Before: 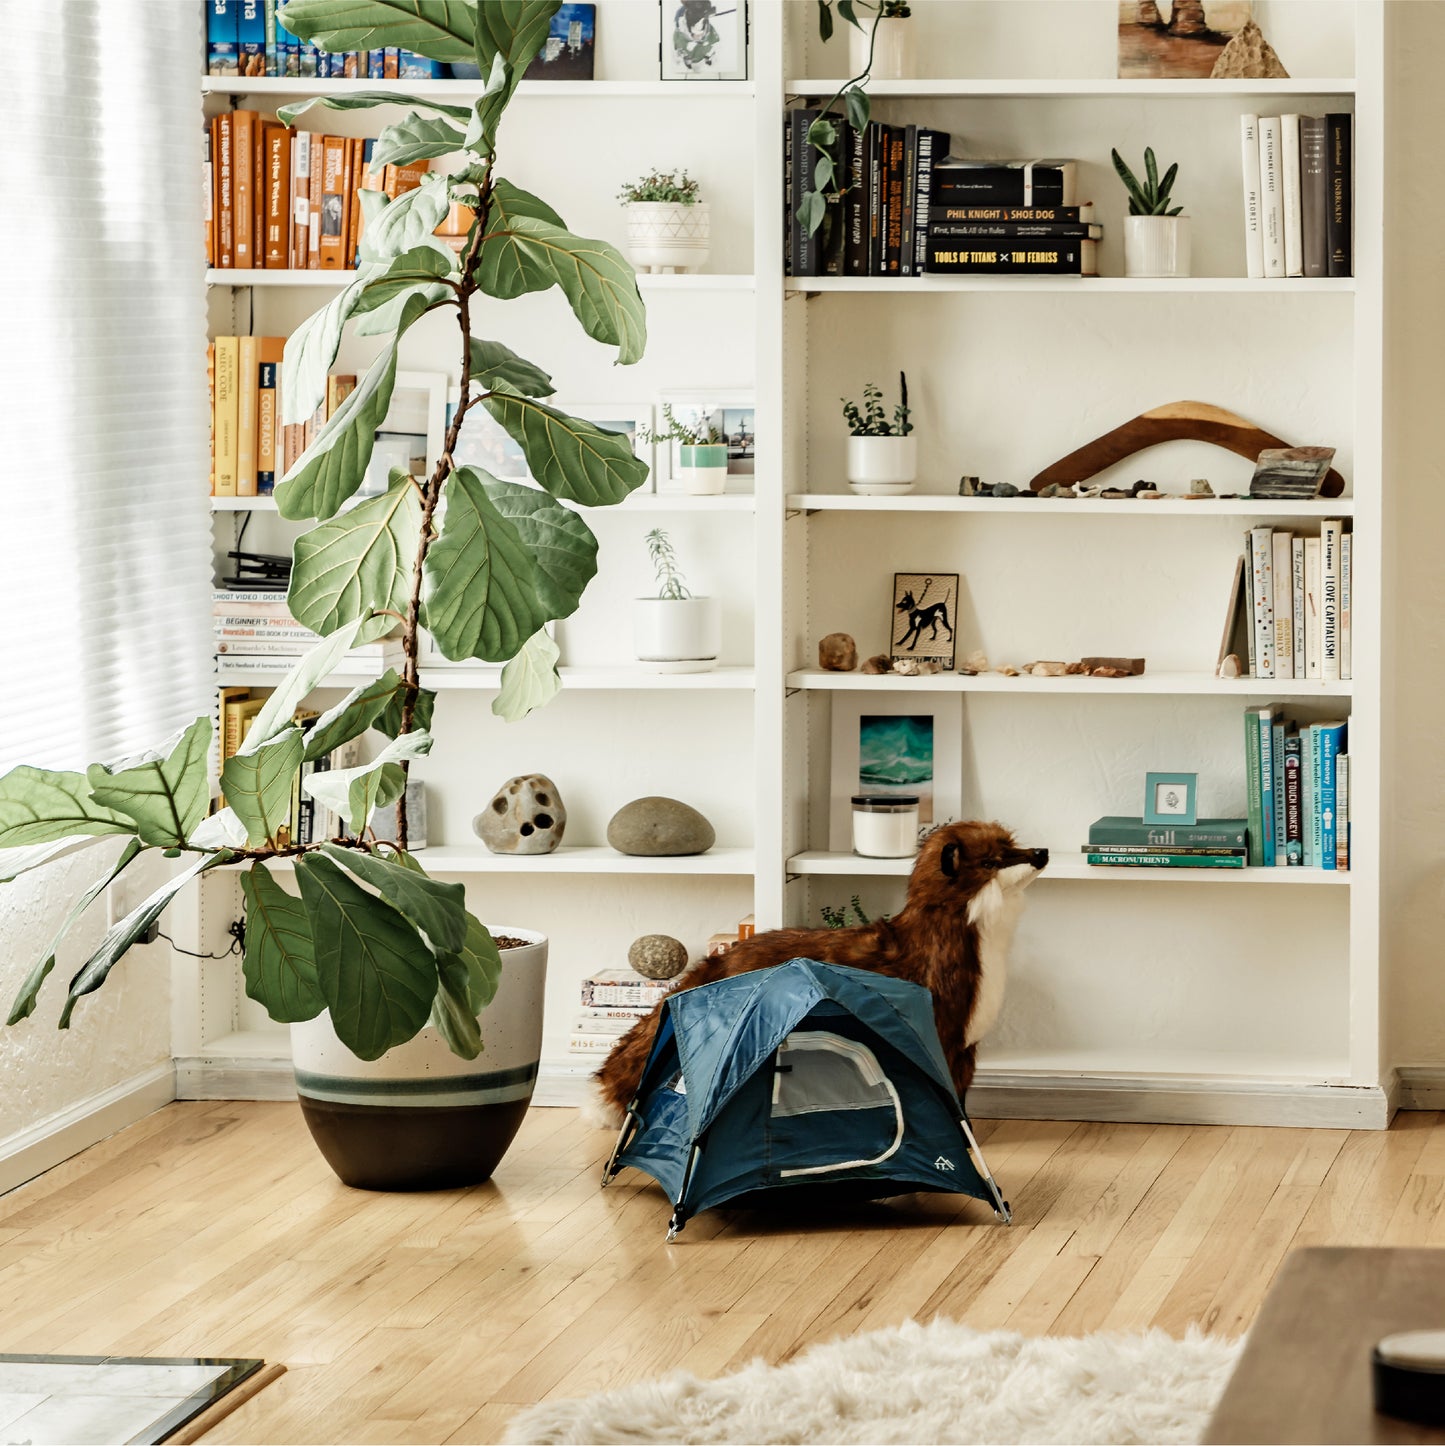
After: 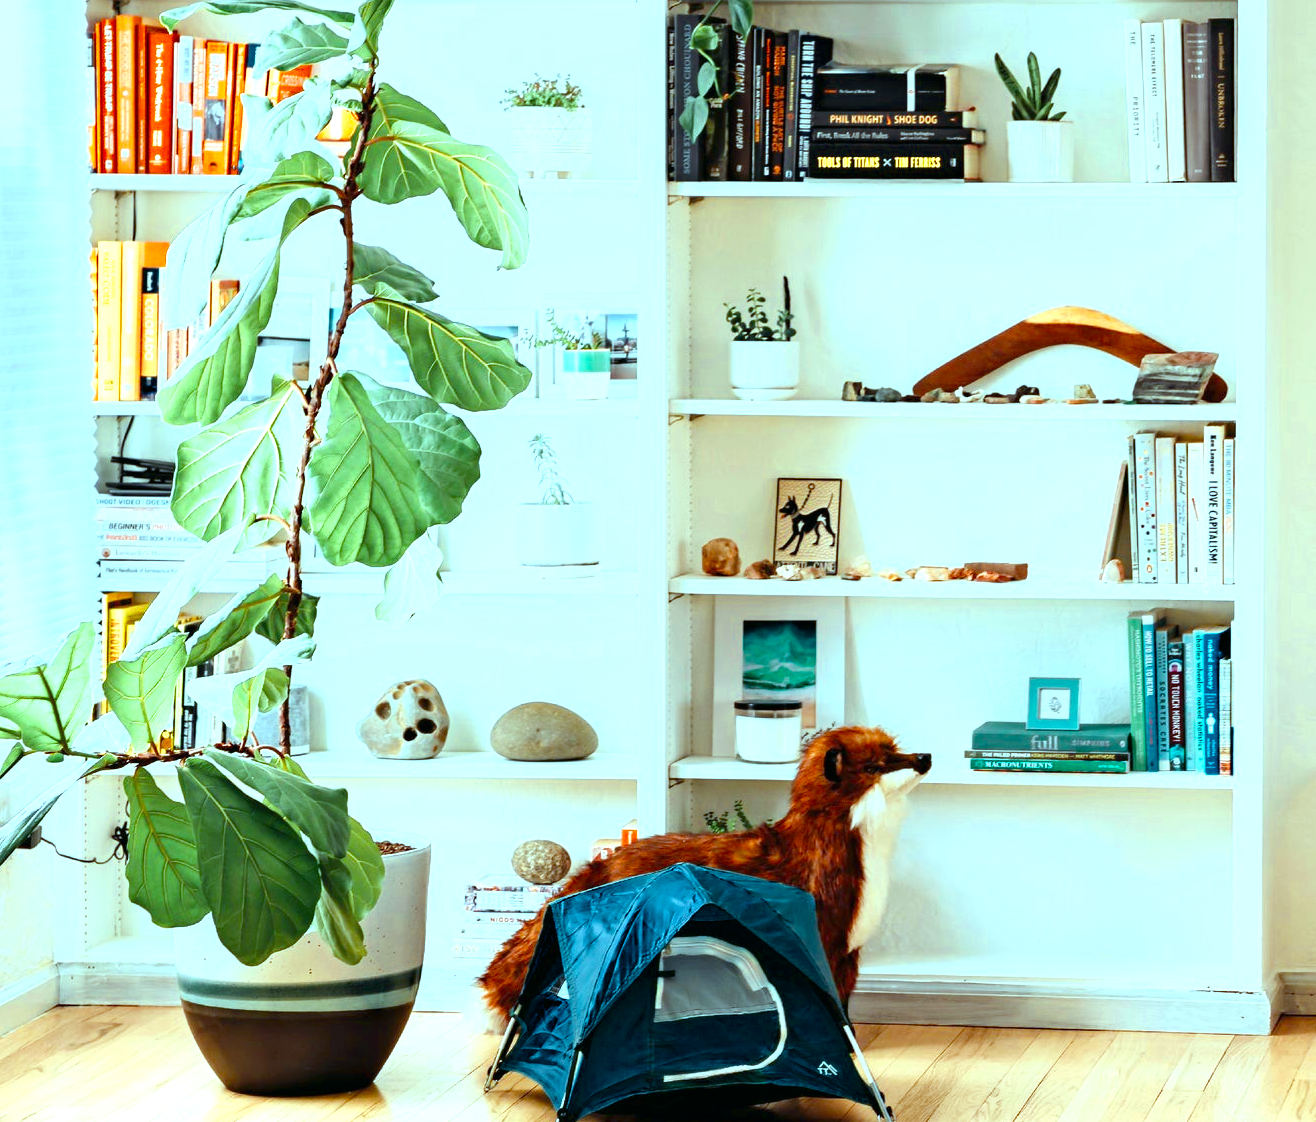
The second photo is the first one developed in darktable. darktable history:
color calibration: output R [1.422, -0.35, -0.252, 0], output G [-0.238, 1.259, -0.084, 0], output B [-0.081, -0.196, 1.58, 0], output brightness [0.49, 0.671, -0.57, 0], illuminant same as pipeline (D50), adaptation none (bypass), saturation algorithm version 1 (2020)
crop: left 8.155%, top 6.611%, bottom 15.385%
color balance: mode lift, gamma, gain (sRGB), lift [0.997, 0.979, 1.021, 1.011], gamma [1, 1.084, 0.916, 0.998], gain [1, 0.87, 1.13, 1.101], contrast 4.55%, contrast fulcrum 38.24%, output saturation 104.09%
